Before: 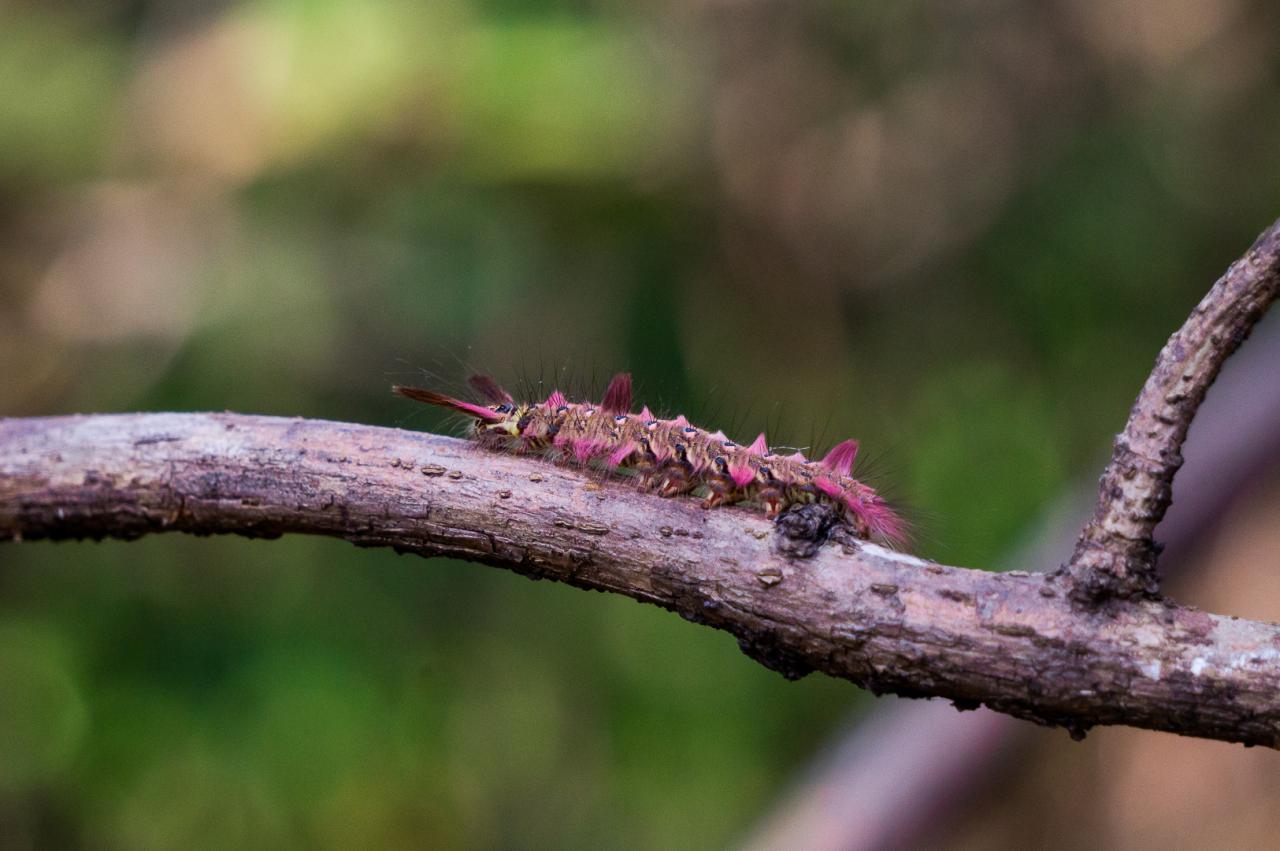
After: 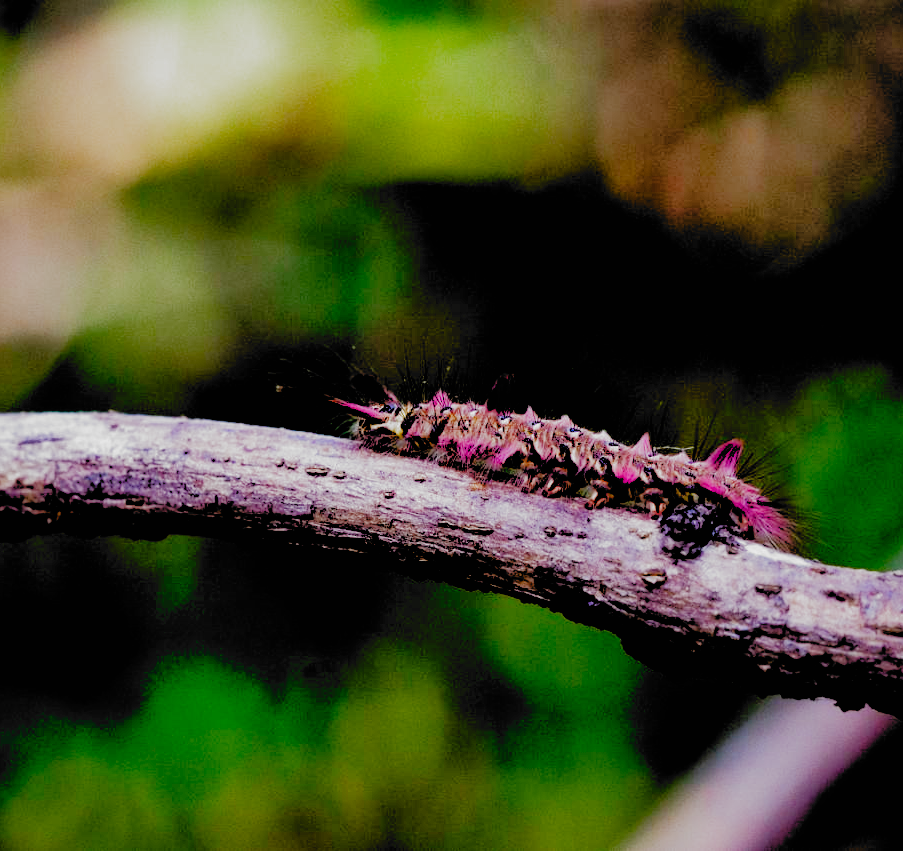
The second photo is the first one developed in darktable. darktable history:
exposure: black level correction 0.038, exposure 0.499 EV, compensate highlight preservation false
shadows and highlights: on, module defaults
filmic rgb: black relative exposure -5.06 EV, white relative exposure 3.99 EV, hardness 2.9, contrast 1.401, highlights saturation mix -29.49%, add noise in highlights 0.001, preserve chrominance no, color science v3 (2019), use custom middle-gray values true, contrast in highlights soft
crop and rotate: left 9.084%, right 20.308%
tone equalizer: edges refinement/feathering 500, mask exposure compensation -1.57 EV, preserve details no
color zones: curves: ch0 [(0.068, 0.464) (0.25, 0.5) (0.48, 0.508) (0.75, 0.536) (0.886, 0.476) (0.967, 0.456)]; ch1 [(0.066, 0.456) (0.25, 0.5) (0.616, 0.508) (0.746, 0.56) (0.934, 0.444)]
